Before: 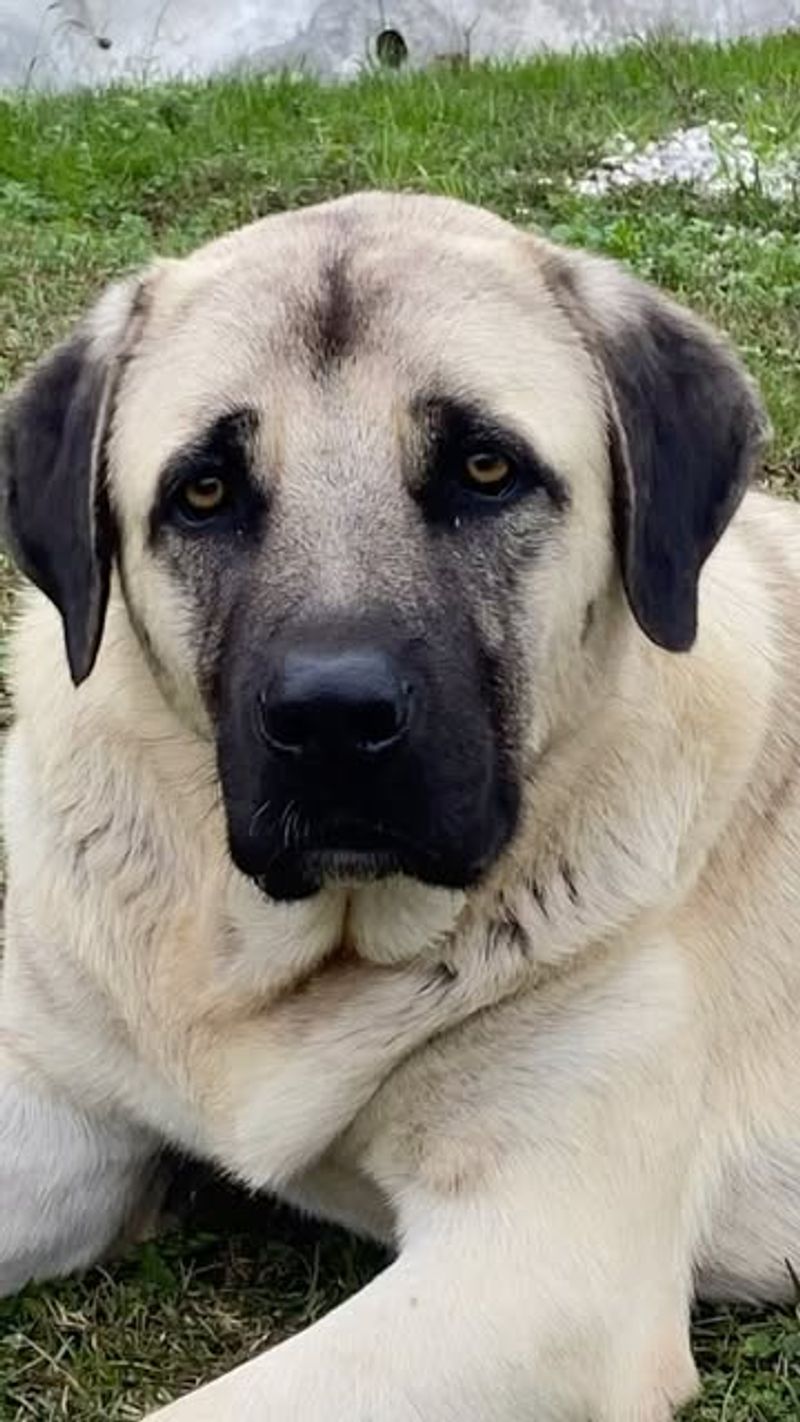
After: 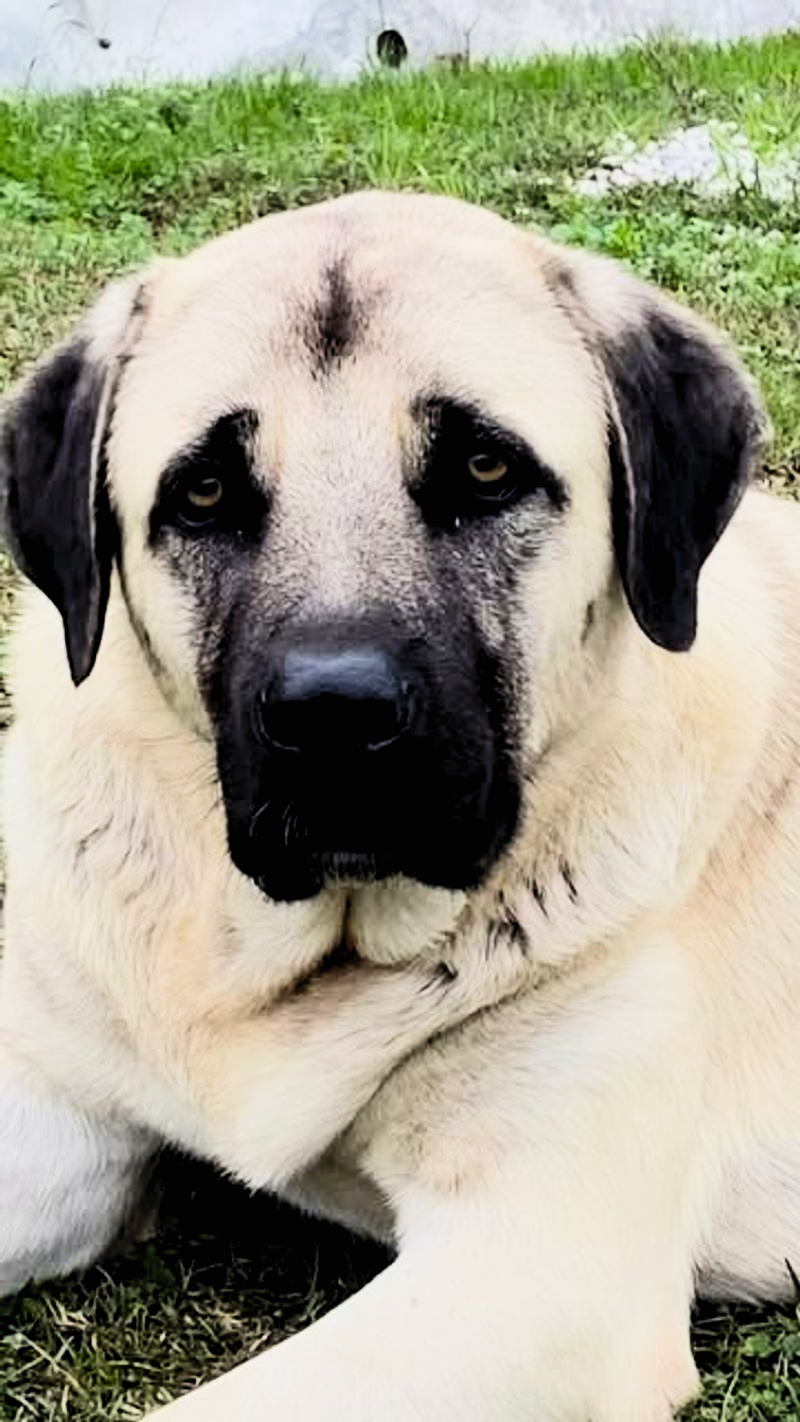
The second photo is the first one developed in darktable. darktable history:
rgb levels: levels [[0.01, 0.419, 0.839], [0, 0.5, 1], [0, 0.5, 1]]
contrast brightness saturation: contrast 0.2, brightness 0.16, saturation 0.22
filmic rgb: black relative exposure -7.5 EV, white relative exposure 5 EV, hardness 3.31, contrast 1.3, contrast in shadows safe
